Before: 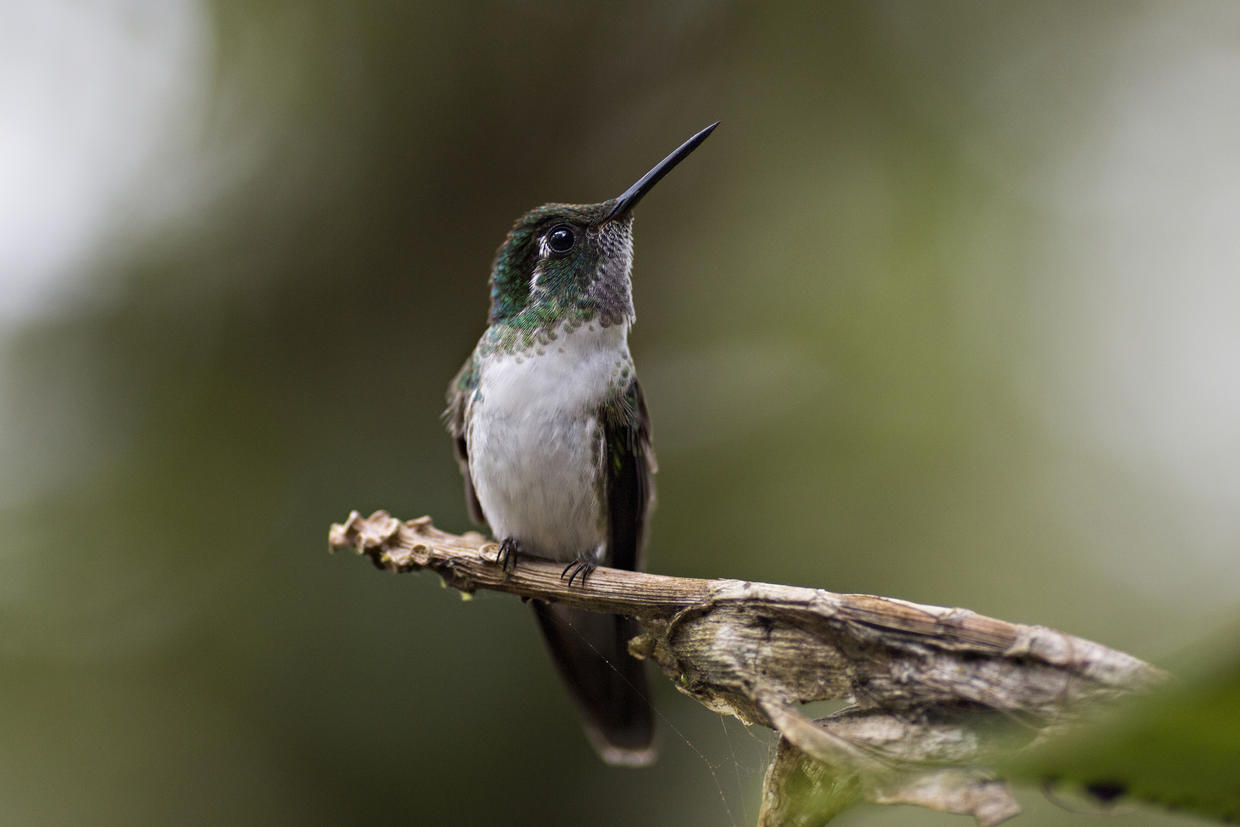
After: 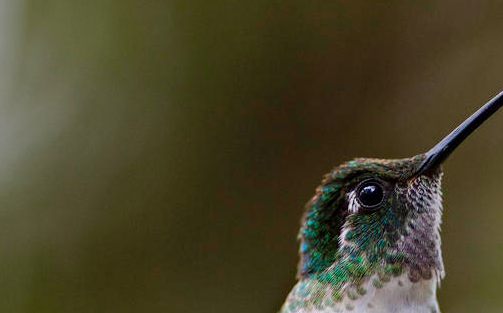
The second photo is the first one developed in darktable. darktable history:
color balance rgb: perceptual saturation grading › global saturation 20%, global vibrance 20%
graduated density: rotation 5.63°, offset 76.9
crop: left 15.452%, top 5.459%, right 43.956%, bottom 56.62%
shadows and highlights: shadows 52.42, soften with gaussian
